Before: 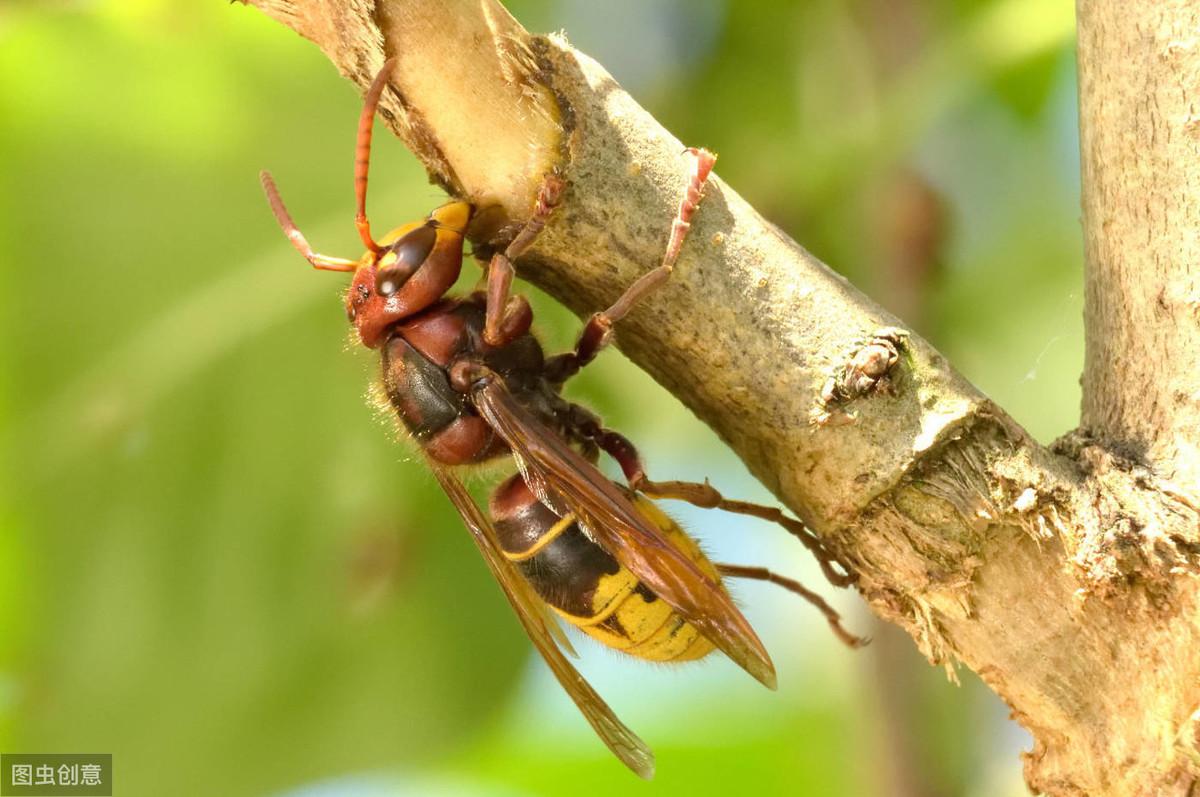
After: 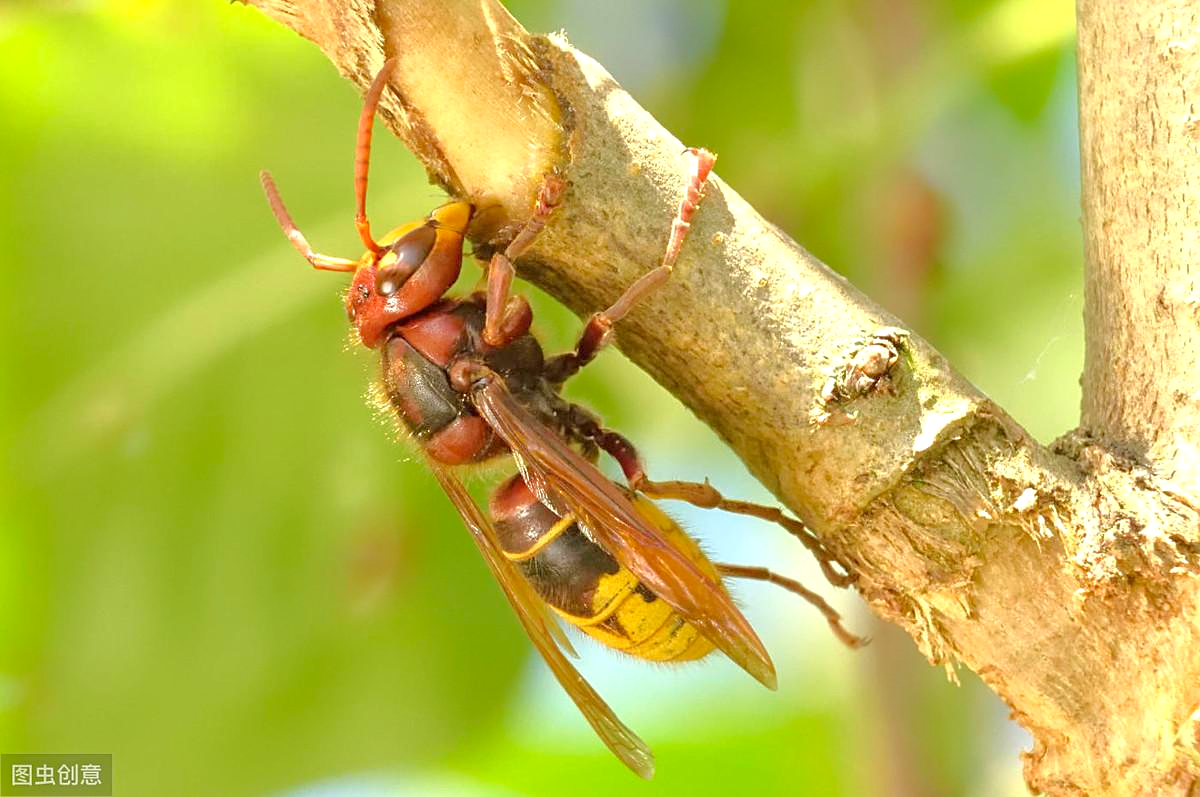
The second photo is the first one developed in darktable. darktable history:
exposure: black level correction 0, exposure 1.2 EV, compensate highlight preservation false
sharpen: on, module defaults
contrast brightness saturation: saturation 0.098
tone equalizer: -8 EV -0.035 EV, -7 EV 0.021 EV, -6 EV -0.007 EV, -5 EV 0.004 EV, -4 EV -0.046 EV, -3 EV -0.229 EV, -2 EV -0.666 EV, -1 EV -0.975 EV, +0 EV -0.967 EV, edges refinement/feathering 500, mask exposure compensation -1.57 EV, preserve details no
